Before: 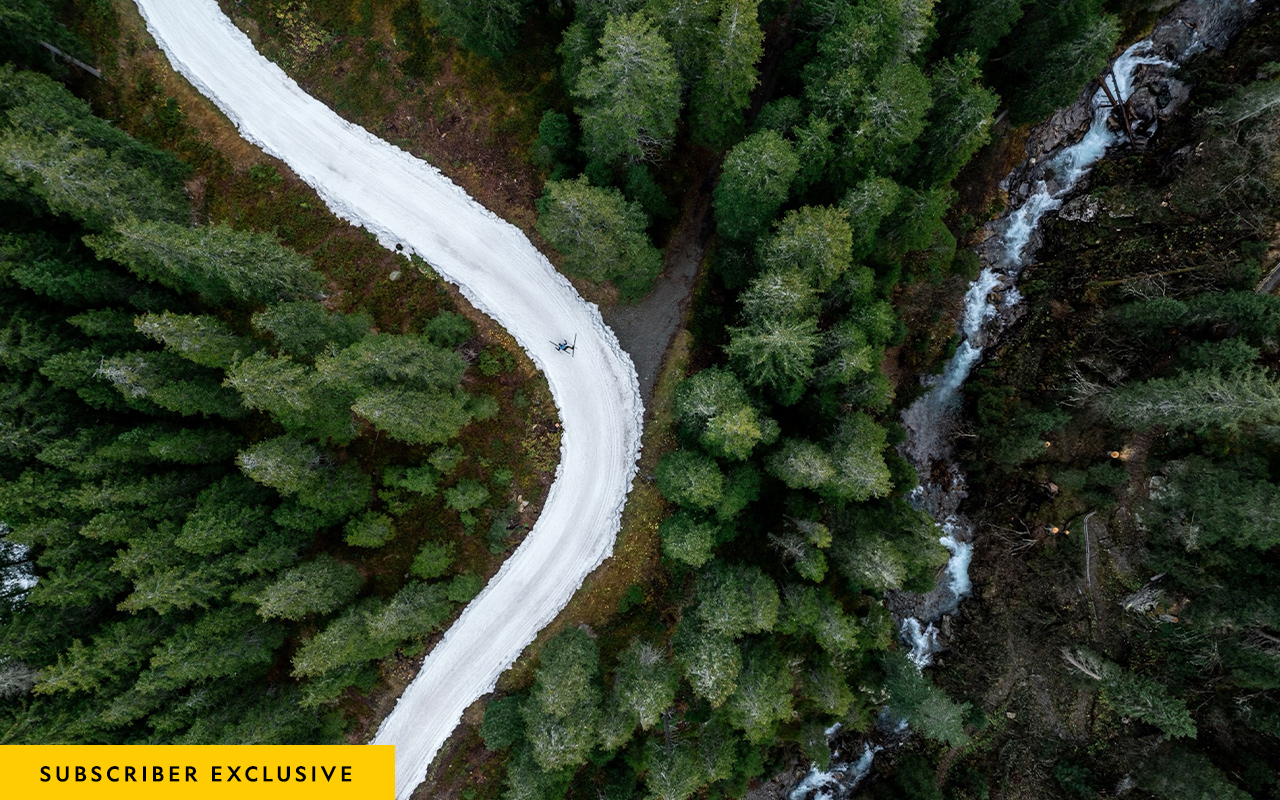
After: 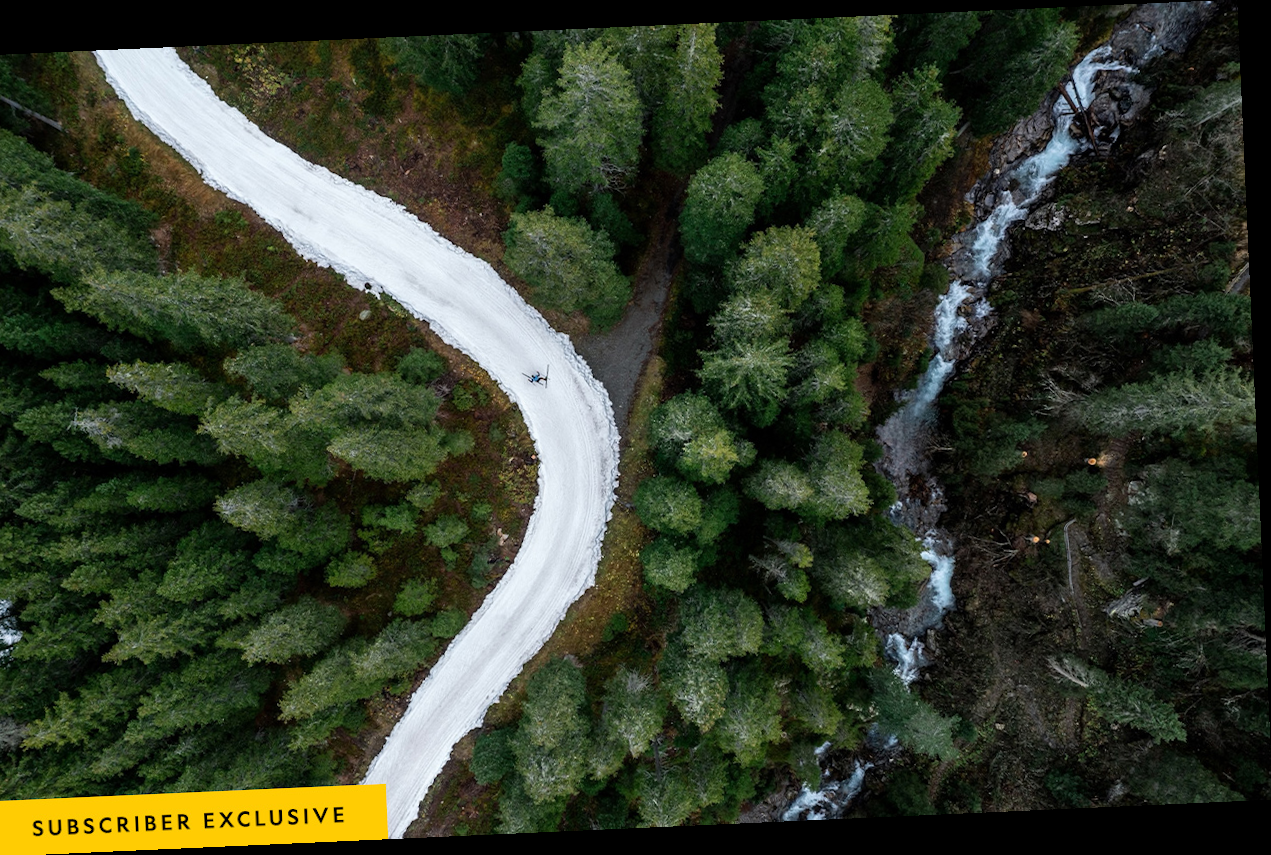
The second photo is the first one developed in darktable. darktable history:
crop and rotate: left 3.238%
rotate and perspective: rotation -2.56°, automatic cropping off
